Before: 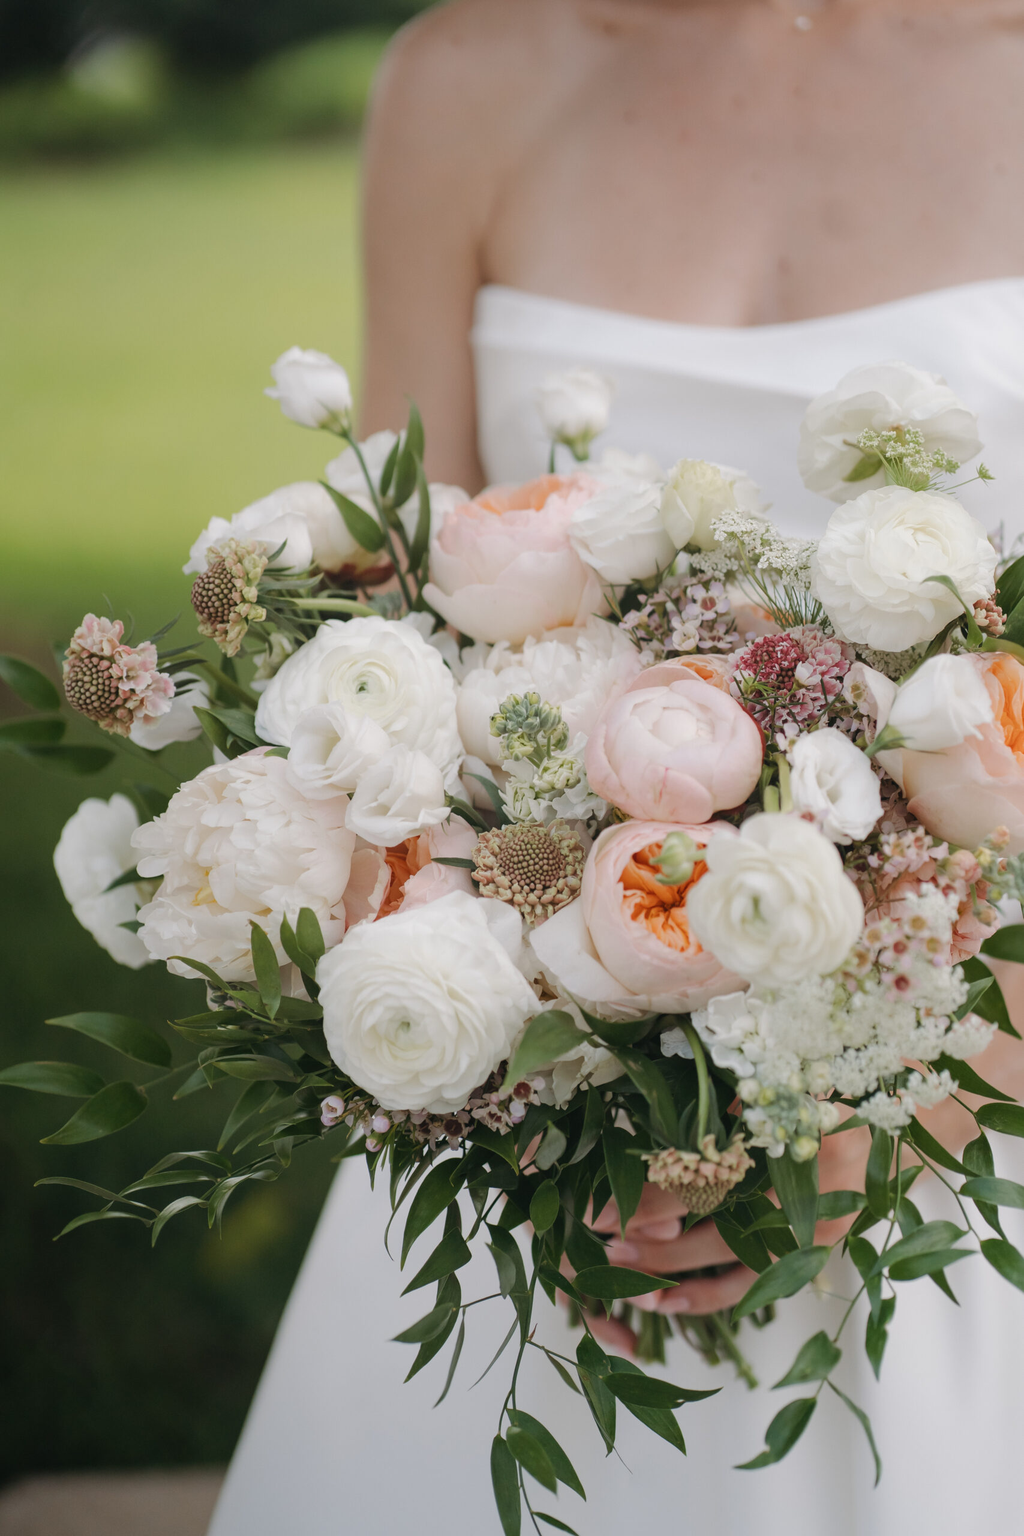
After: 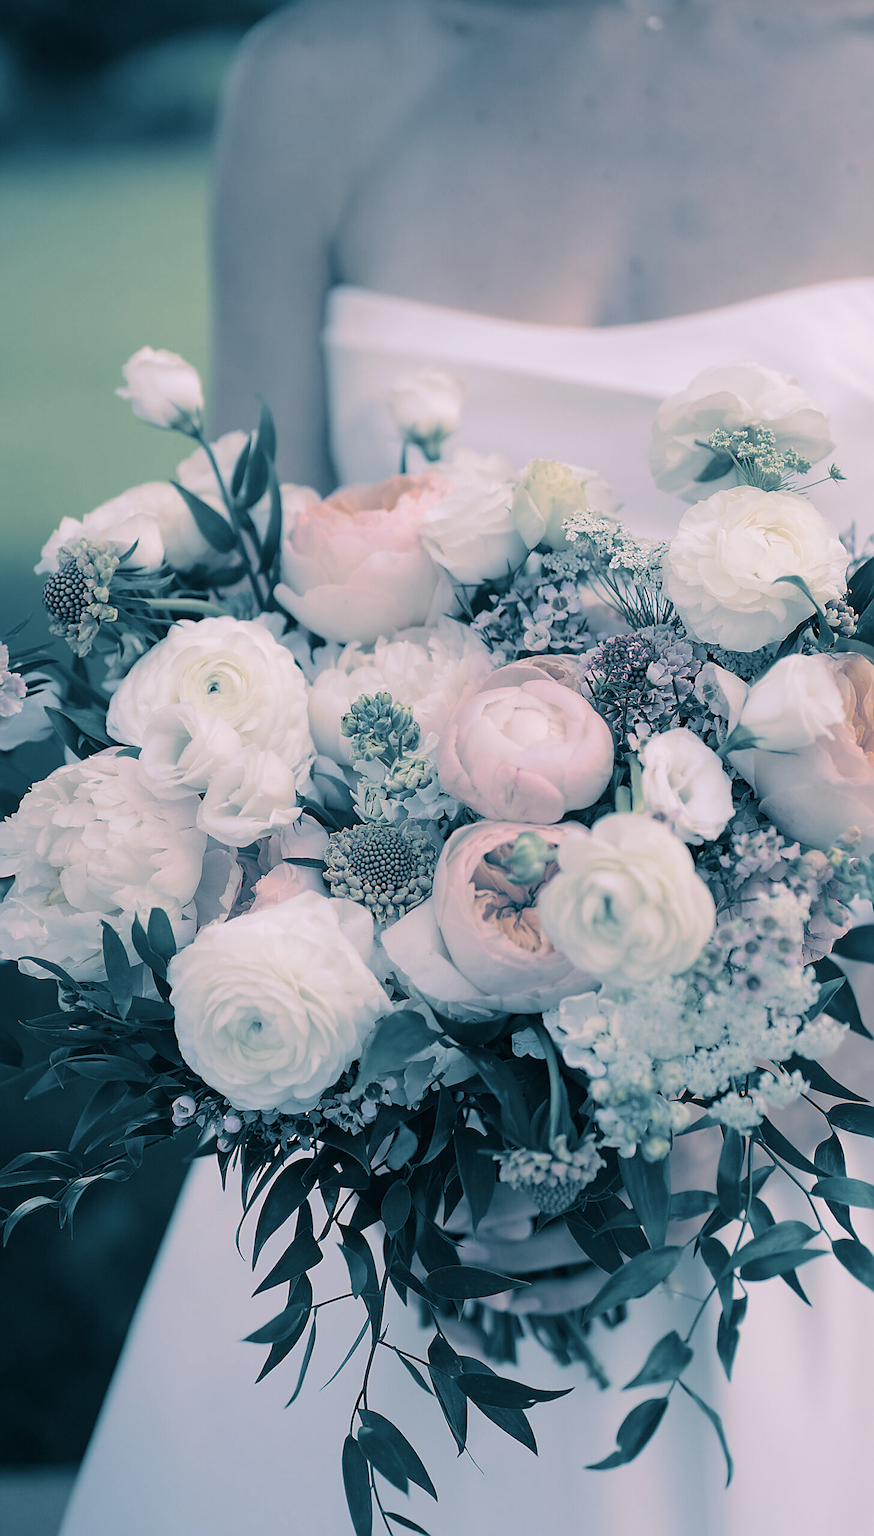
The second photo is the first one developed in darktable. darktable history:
split-toning: shadows › hue 212.4°, balance -70
sharpen: radius 1.4, amount 1.25, threshold 0.7
color balance rgb: shadows lift › chroma 2%, shadows lift › hue 217.2°, power › chroma 0.25%, power › hue 60°, highlights gain › chroma 1.5%, highlights gain › hue 309.6°, global offset › luminance -0.25%, perceptual saturation grading › global saturation 15%, global vibrance 15%
crop and rotate: left 14.584%
